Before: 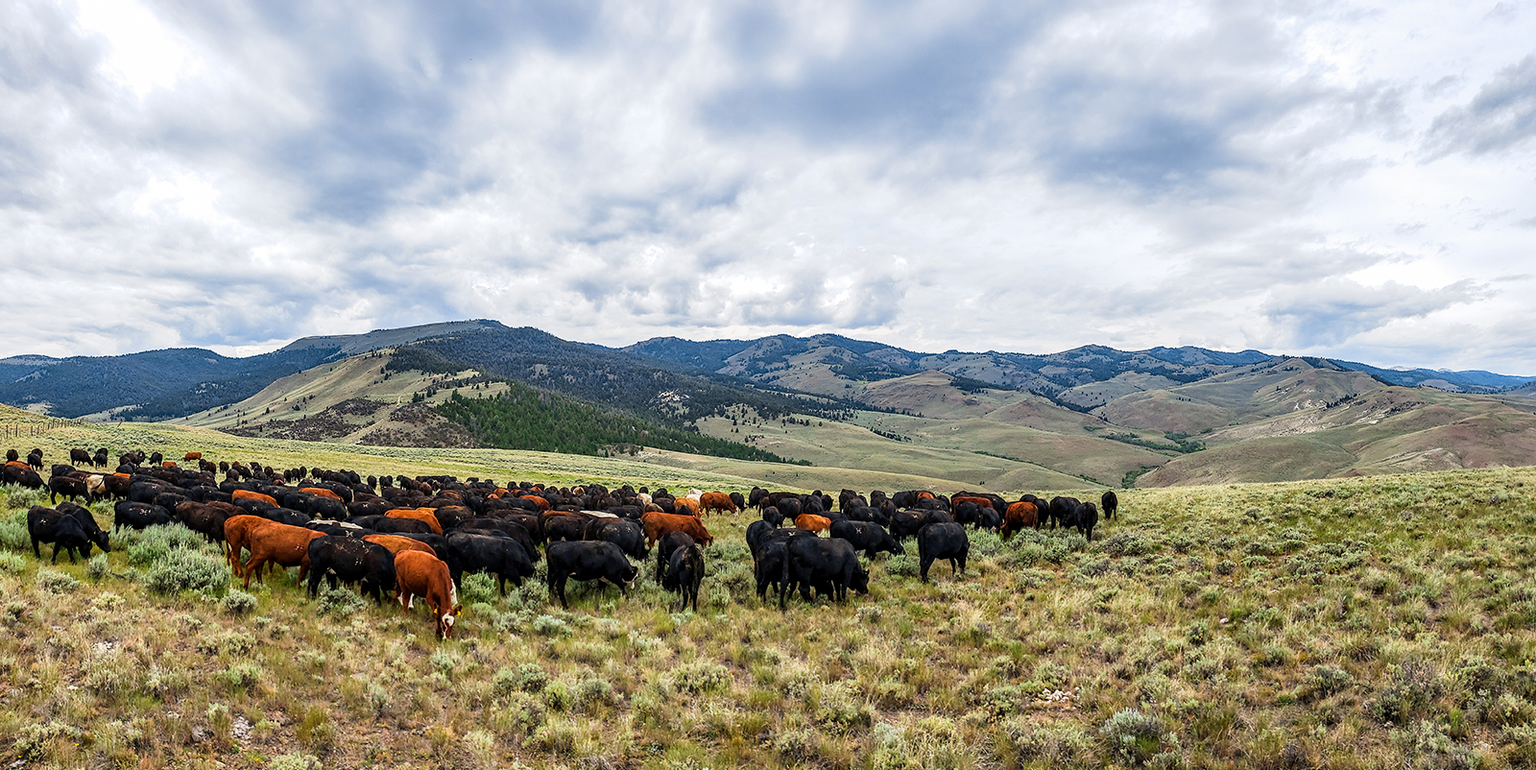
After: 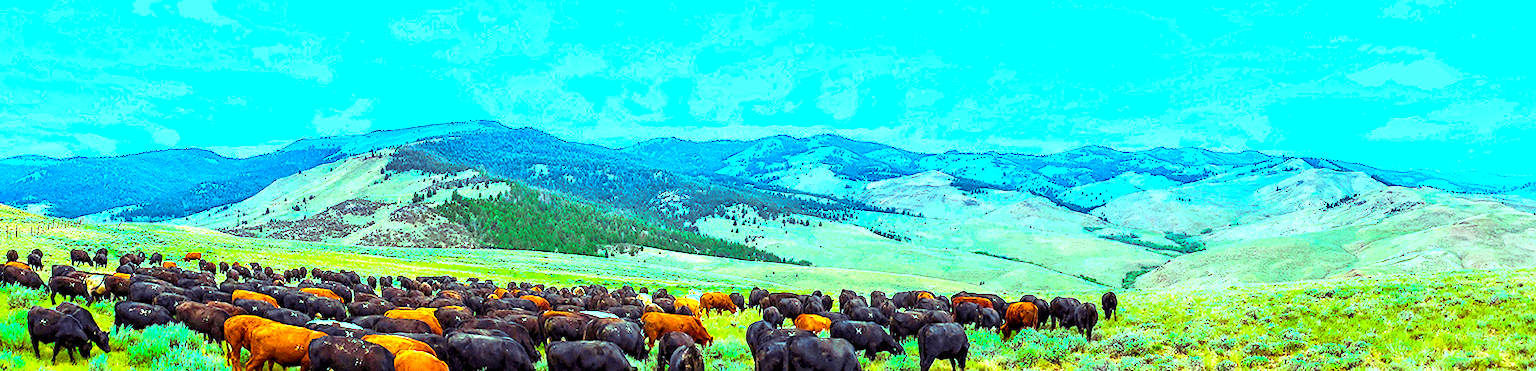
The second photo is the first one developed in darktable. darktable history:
crop and rotate: top 25.963%, bottom 25.661%
exposure: exposure 2.204 EV, compensate highlight preservation false
color balance rgb: power › luminance -7.715%, power › chroma 1.324%, power › hue 330.37°, highlights gain › chroma 5.449%, highlights gain › hue 196.04°, global offset › hue 170.51°, perceptual saturation grading › global saturation 75.717%, perceptual saturation grading › shadows -29.08%, contrast -10.082%
